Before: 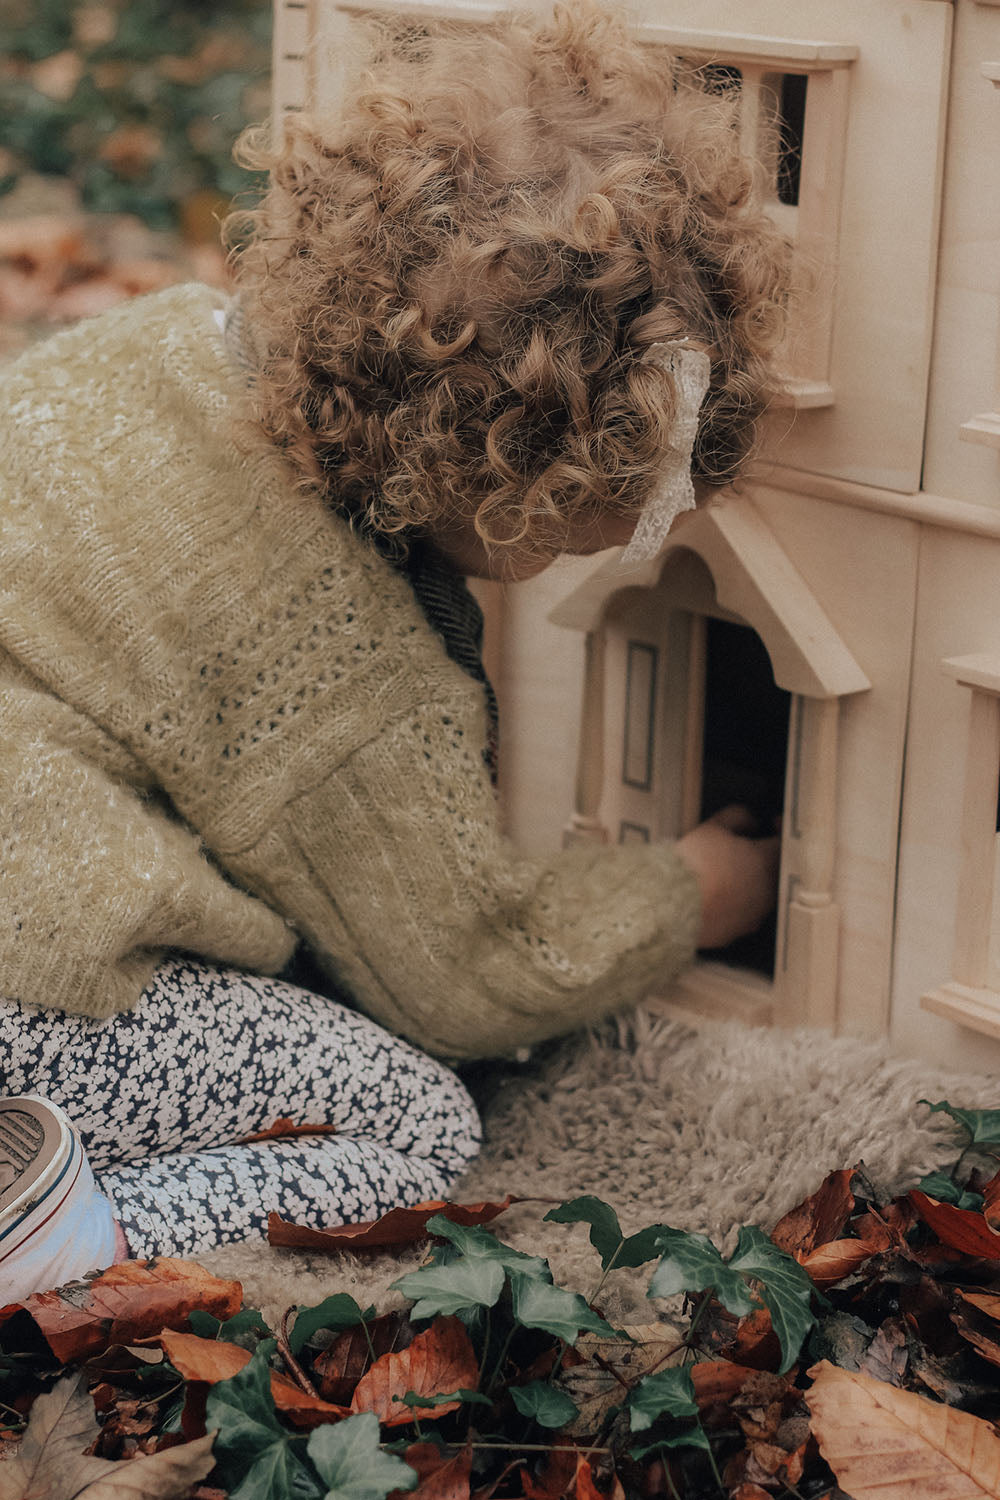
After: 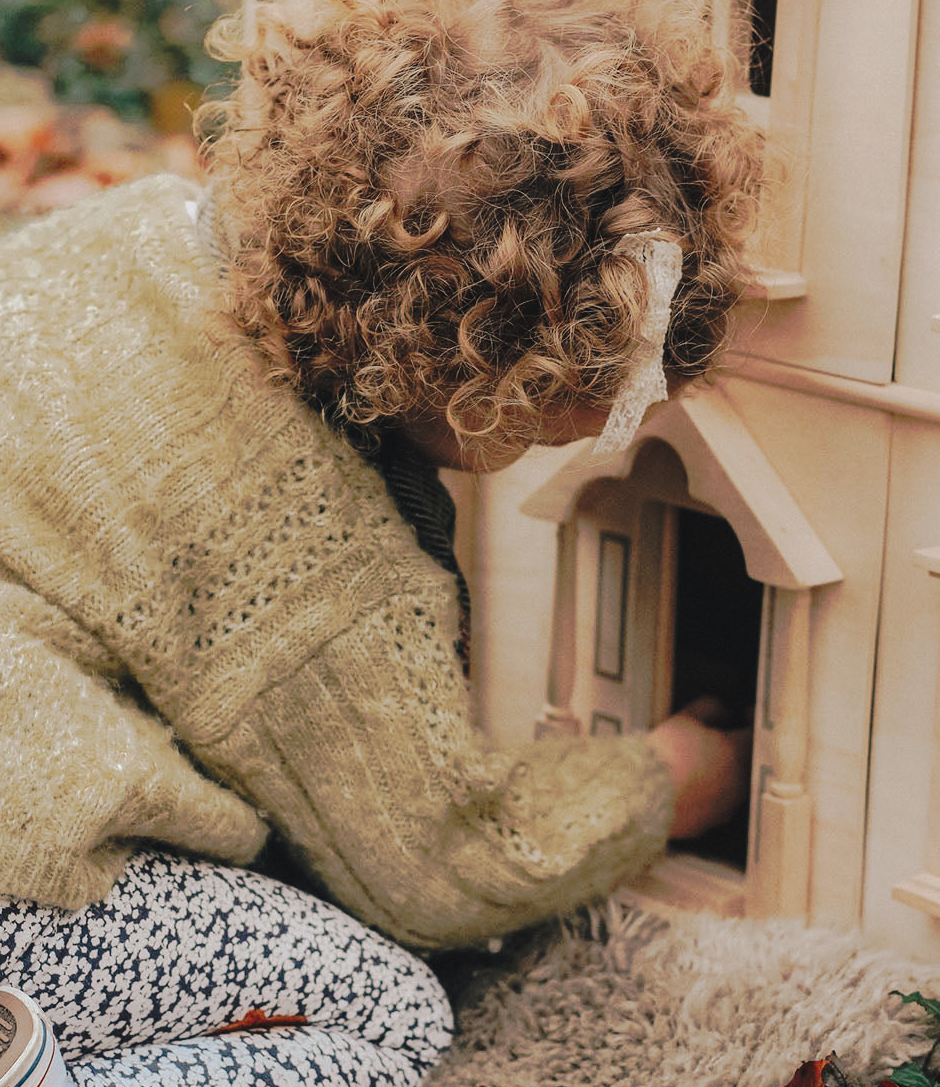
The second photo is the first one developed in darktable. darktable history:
exposure: black level correction 0, exposure 0.596 EV, compensate highlight preservation false
crop: left 2.838%, top 7.3%, right 3.088%, bottom 20.217%
tone curve: curves: ch0 [(0, 0.032) (0.094, 0.08) (0.265, 0.208) (0.41, 0.417) (0.498, 0.496) (0.638, 0.673) (0.845, 0.828) (0.994, 0.964)]; ch1 [(0, 0) (0.161, 0.092) (0.37, 0.302) (0.417, 0.434) (0.492, 0.502) (0.576, 0.589) (0.644, 0.638) (0.725, 0.765) (1, 1)]; ch2 [(0, 0) (0.352, 0.403) (0.45, 0.469) (0.521, 0.515) (0.55, 0.528) (0.589, 0.576) (1, 1)], preserve colors none
shadows and highlights: shadows 25.62, white point adjustment -3.17, highlights -29.8
